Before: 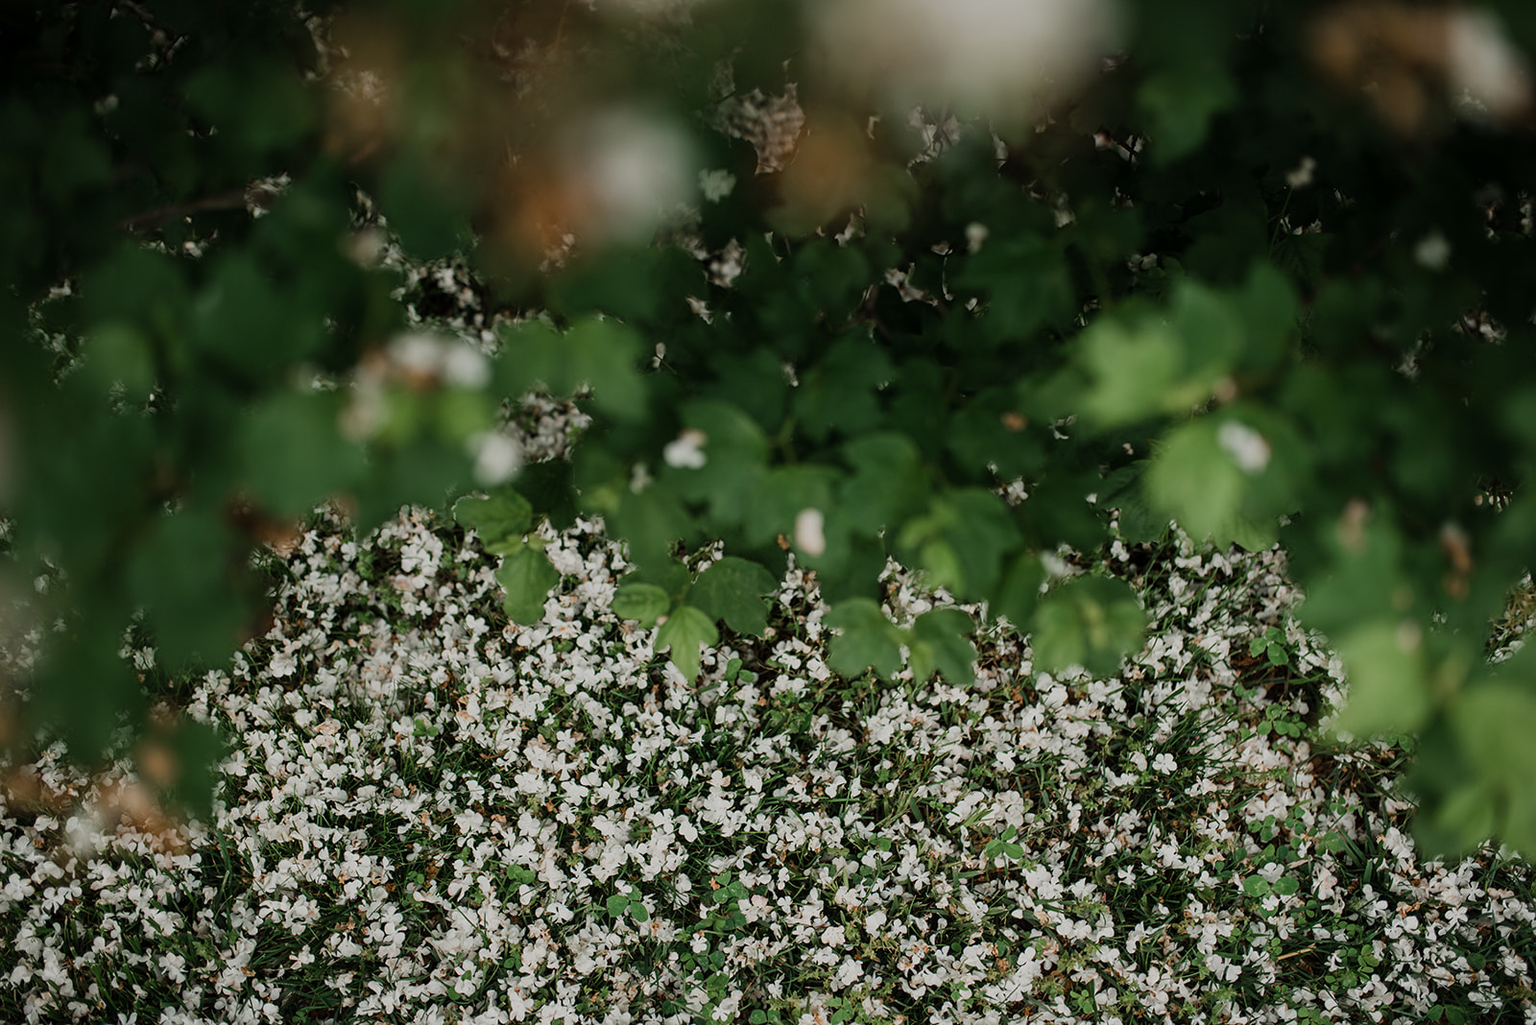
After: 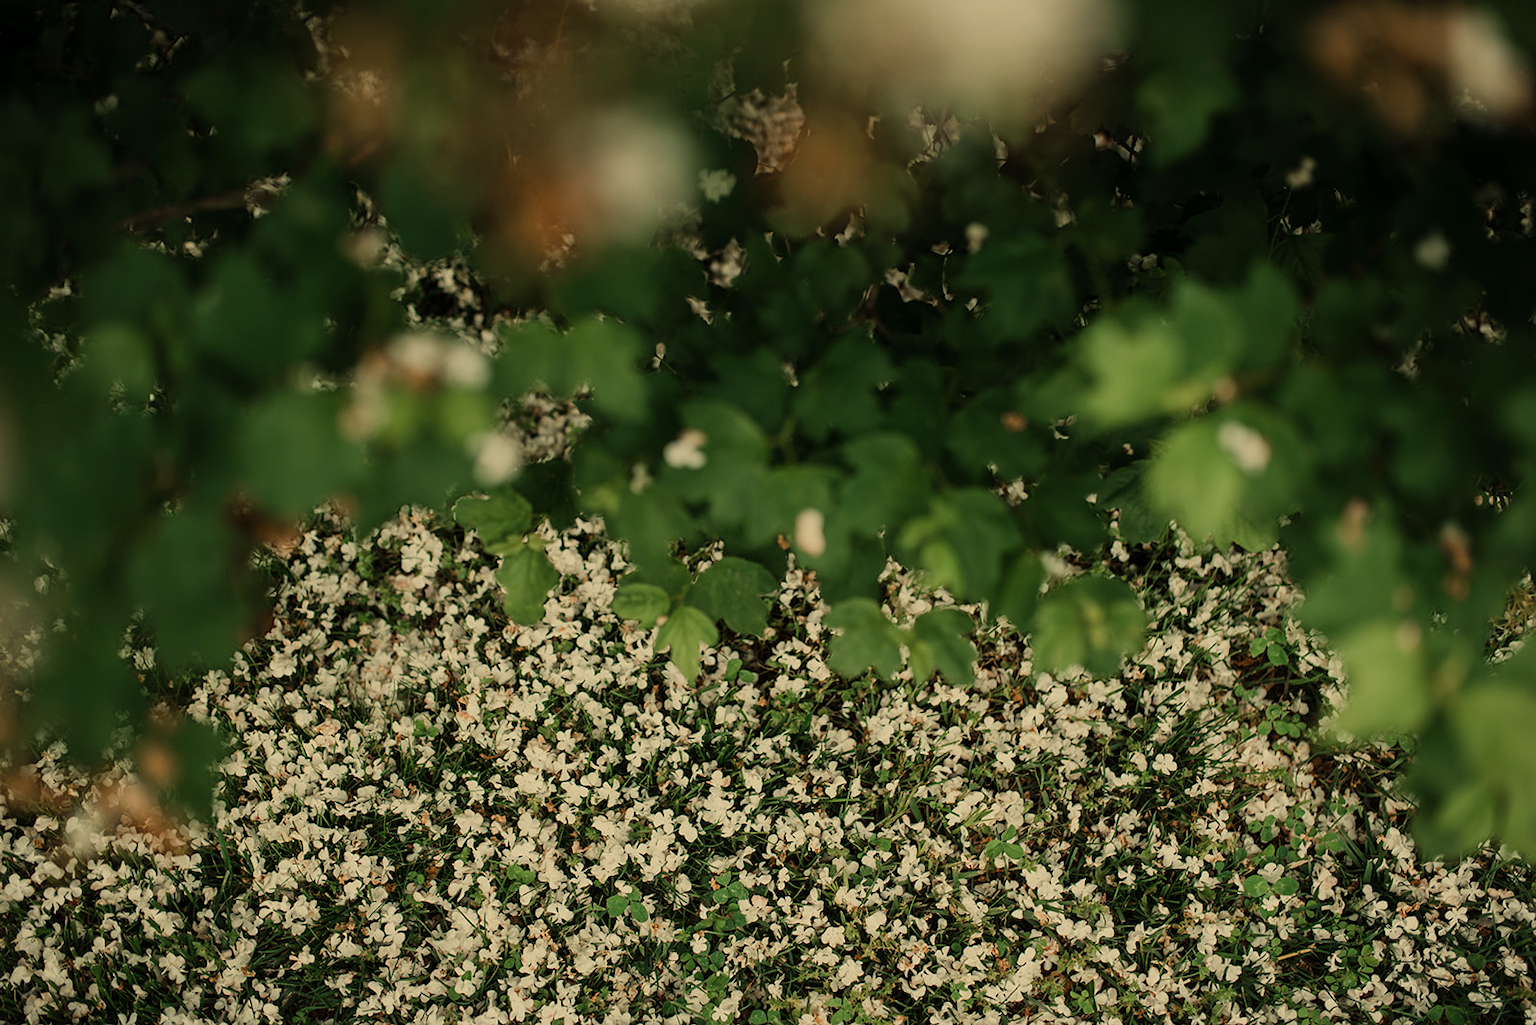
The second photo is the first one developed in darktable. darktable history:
white balance: red 1.08, blue 0.791
tone equalizer: on, module defaults
